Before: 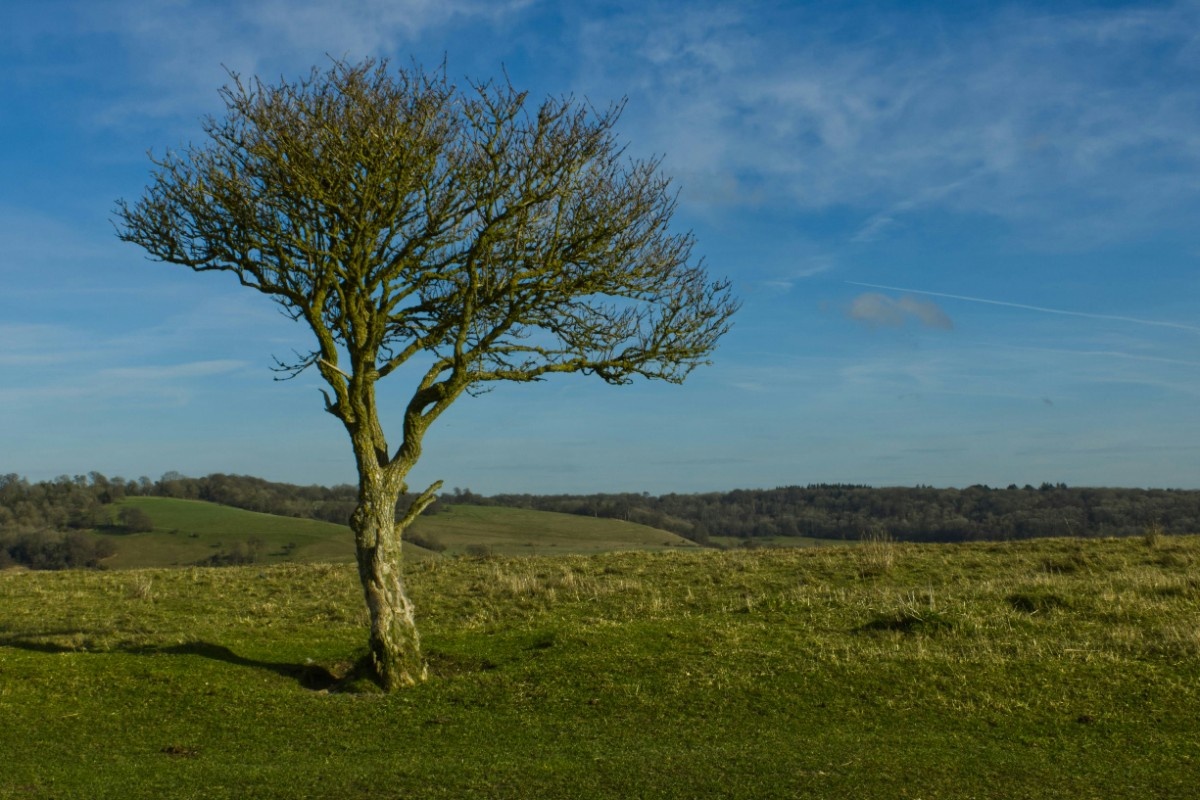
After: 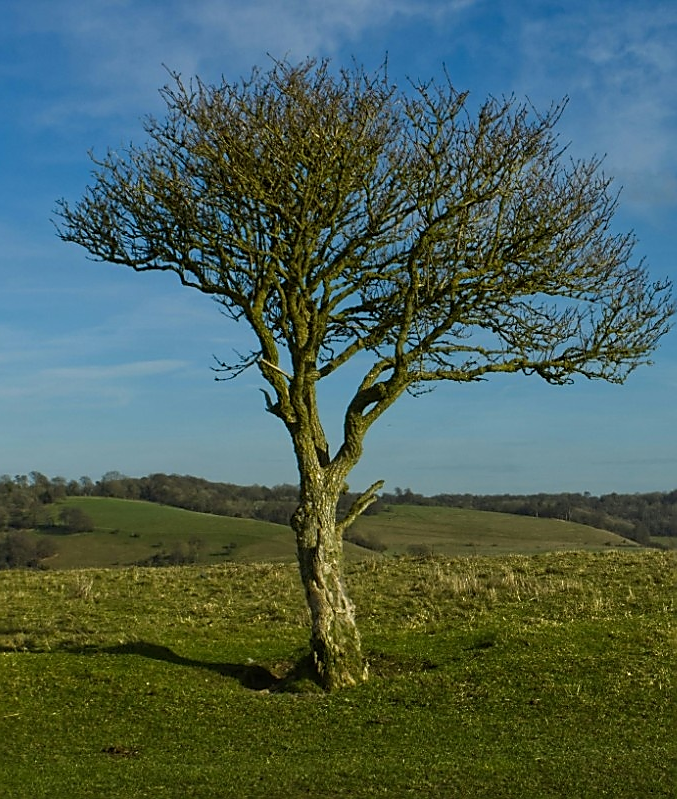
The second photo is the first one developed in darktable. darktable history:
crop: left 4.923%, right 38.597%
sharpen: radius 1.406, amount 1.25, threshold 0.775
